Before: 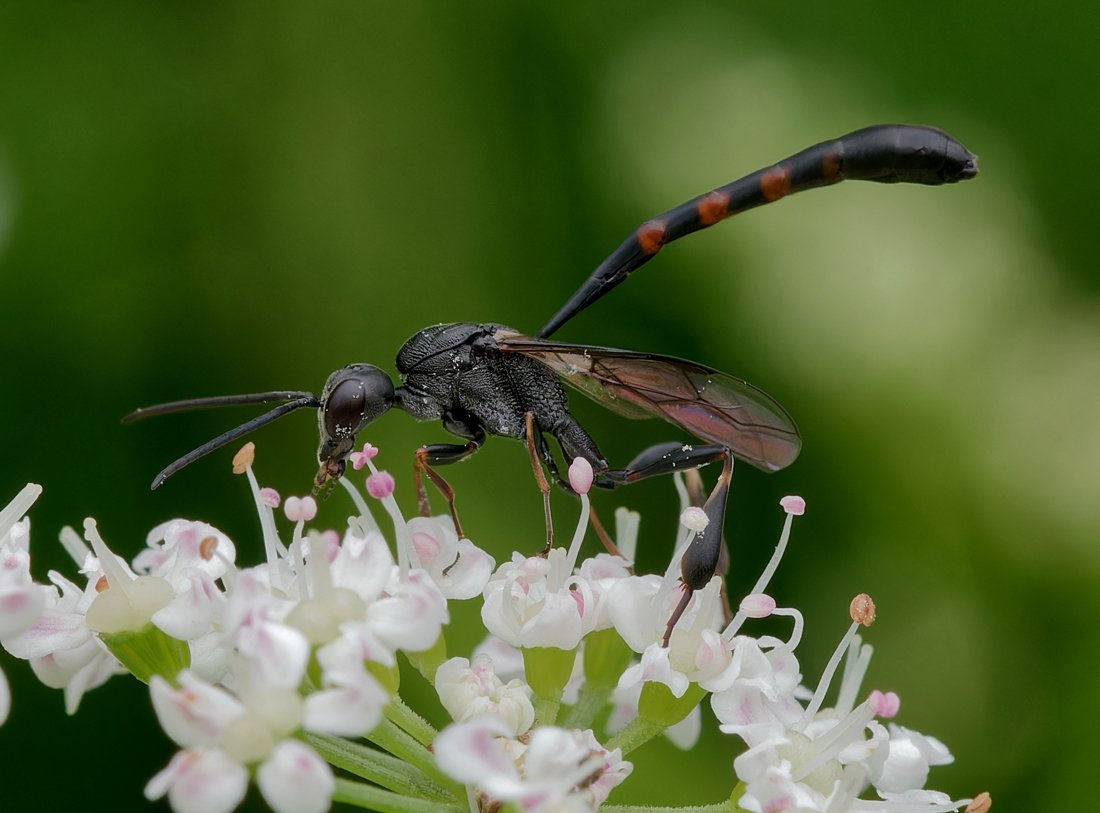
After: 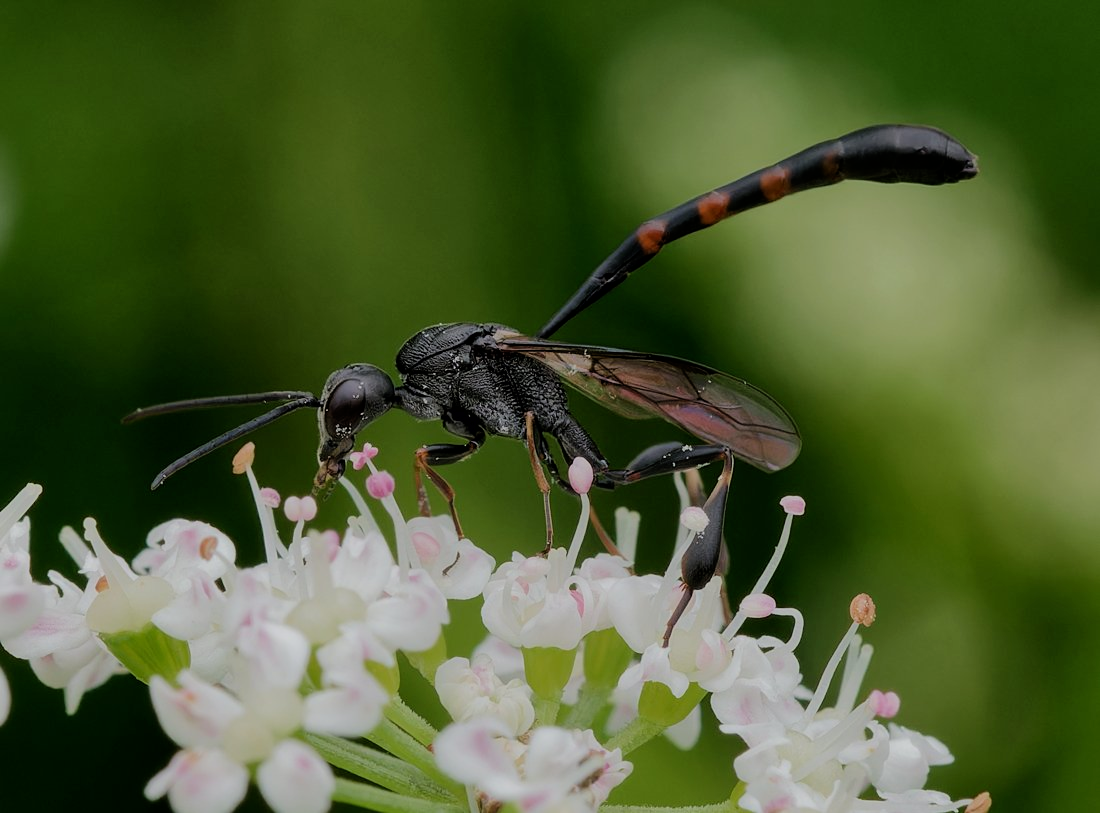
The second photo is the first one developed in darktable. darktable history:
exposure: compensate highlight preservation false
filmic rgb: black relative exposure -7.65 EV, white relative exposure 4.56 EV, hardness 3.61, color science v6 (2022)
